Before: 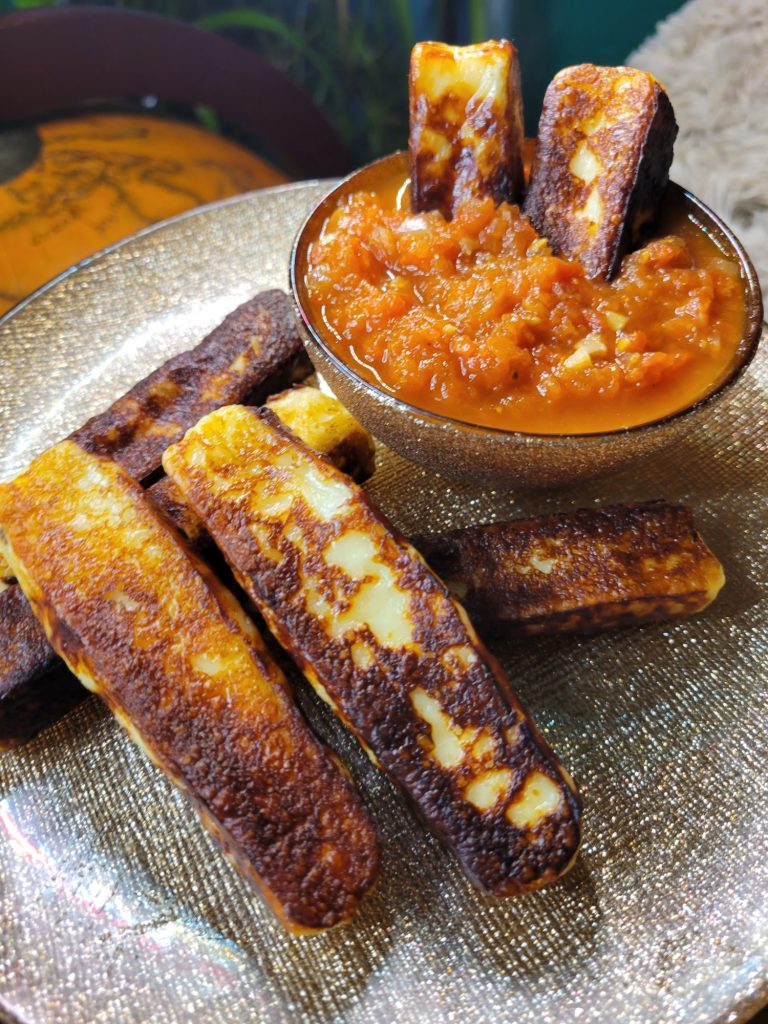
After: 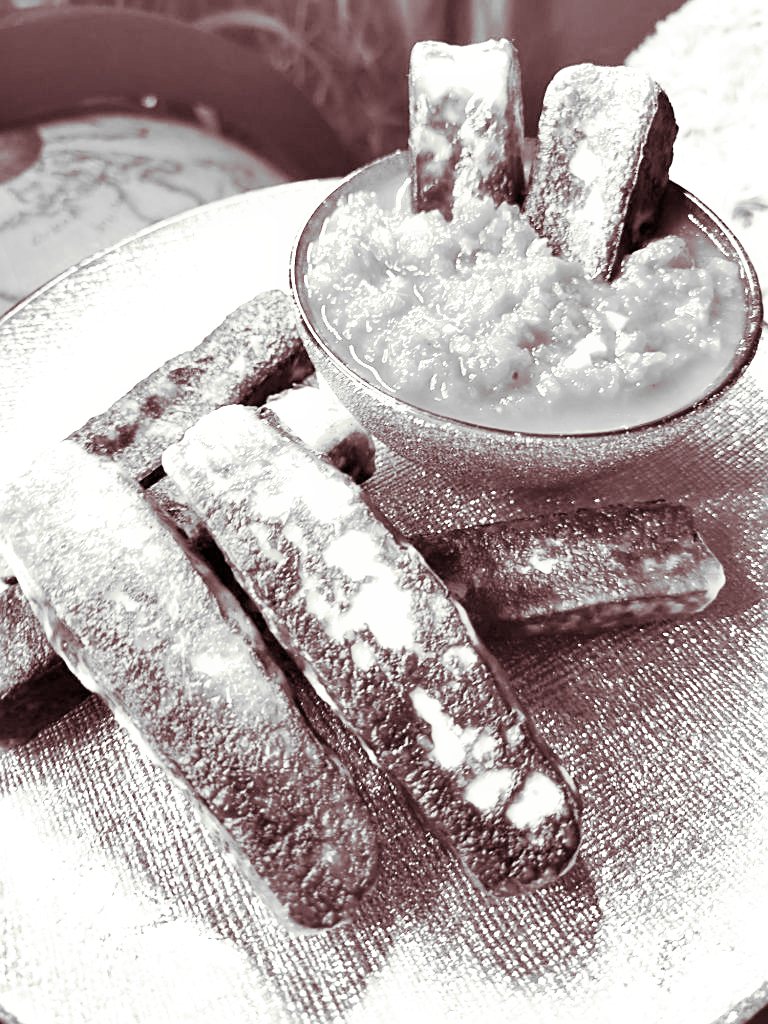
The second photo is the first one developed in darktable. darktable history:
sharpen: on, module defaults
exposure: black level correction 0, exposure 1.9 EV, compensate highlight preservation false
split-toning: on, module defaults
monochrome: on, module defaults
filmic rgb: black relative exposure -11.35 EV, white relative exposure 3.22 EV, hardness 6.76, color science v6 (2022)
